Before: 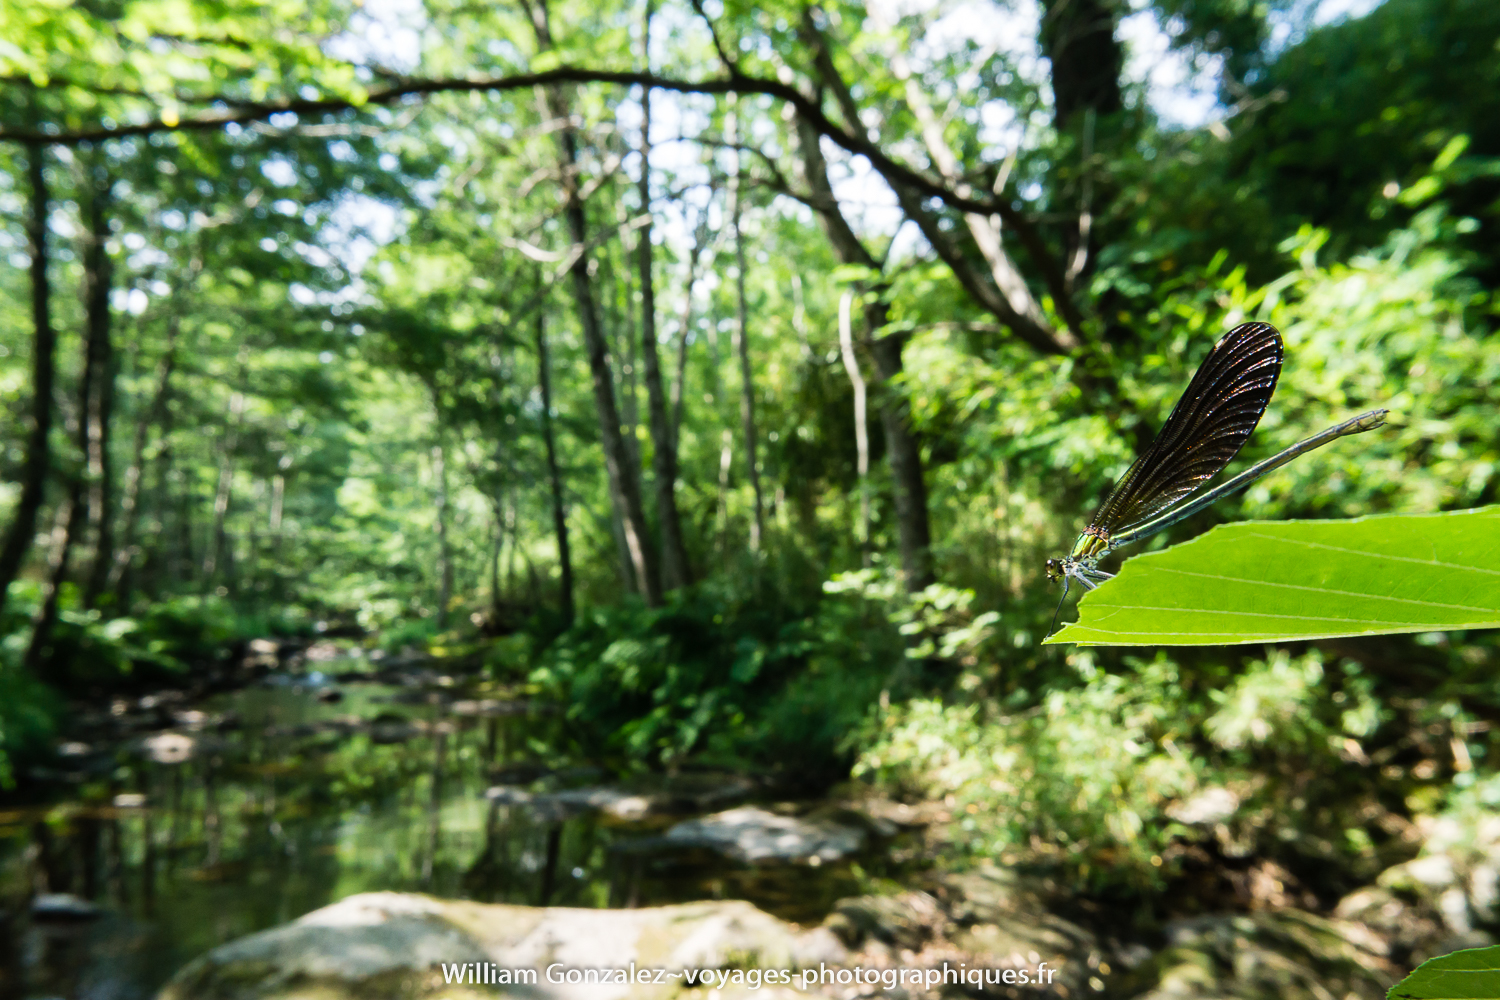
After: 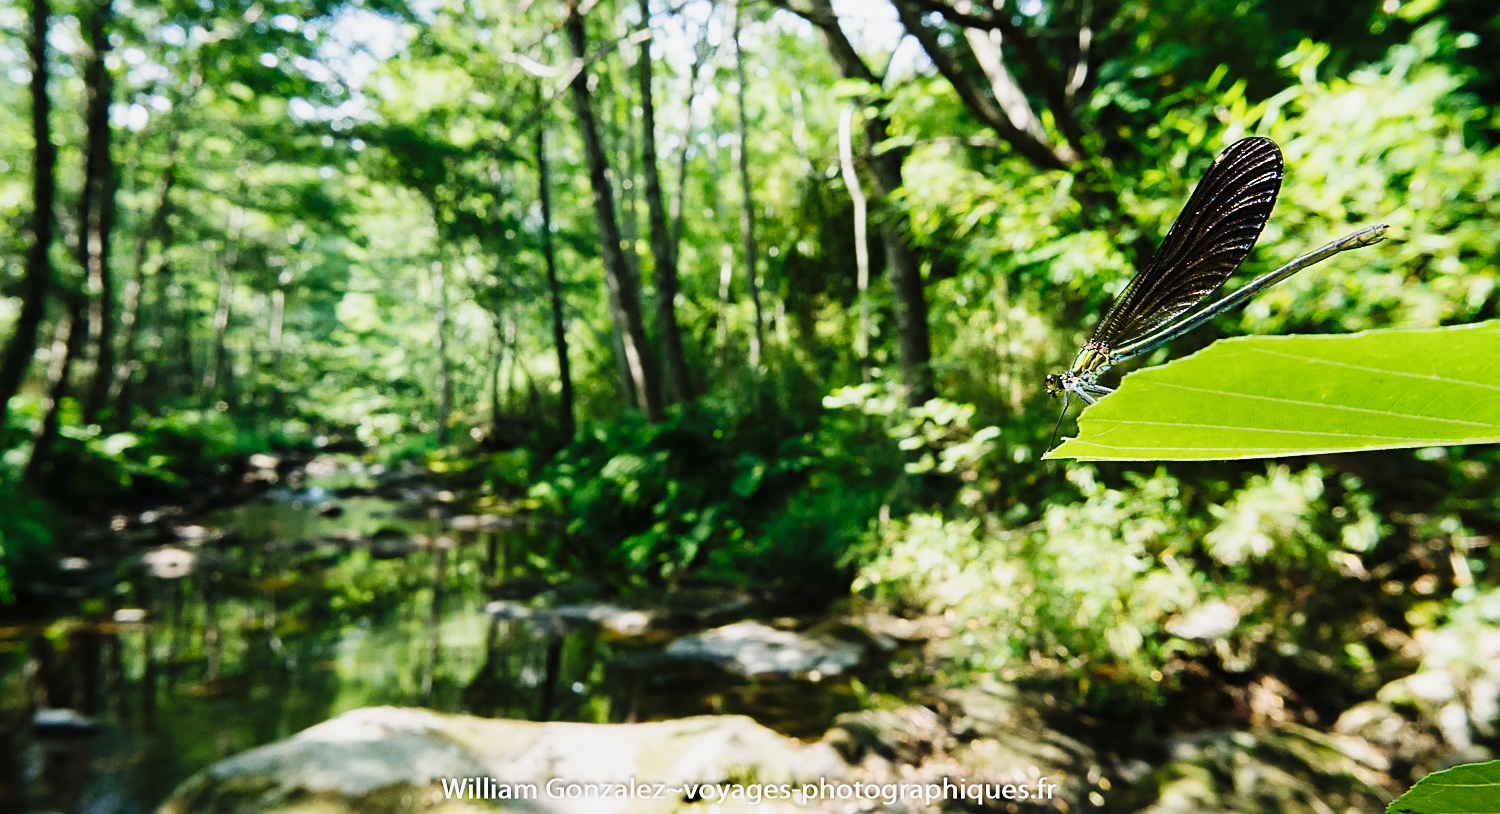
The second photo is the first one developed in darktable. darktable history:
base curve: curves: ch0 [(0, 0) (0.036, 0.025) (0.121, 0.166) (0.206, 0.329) (0.605, 0.79) (1, 1)], preserve colors none
sharpen: on, module defaults
crop and rotate: top 18.507%
color balance: contrast -15%
